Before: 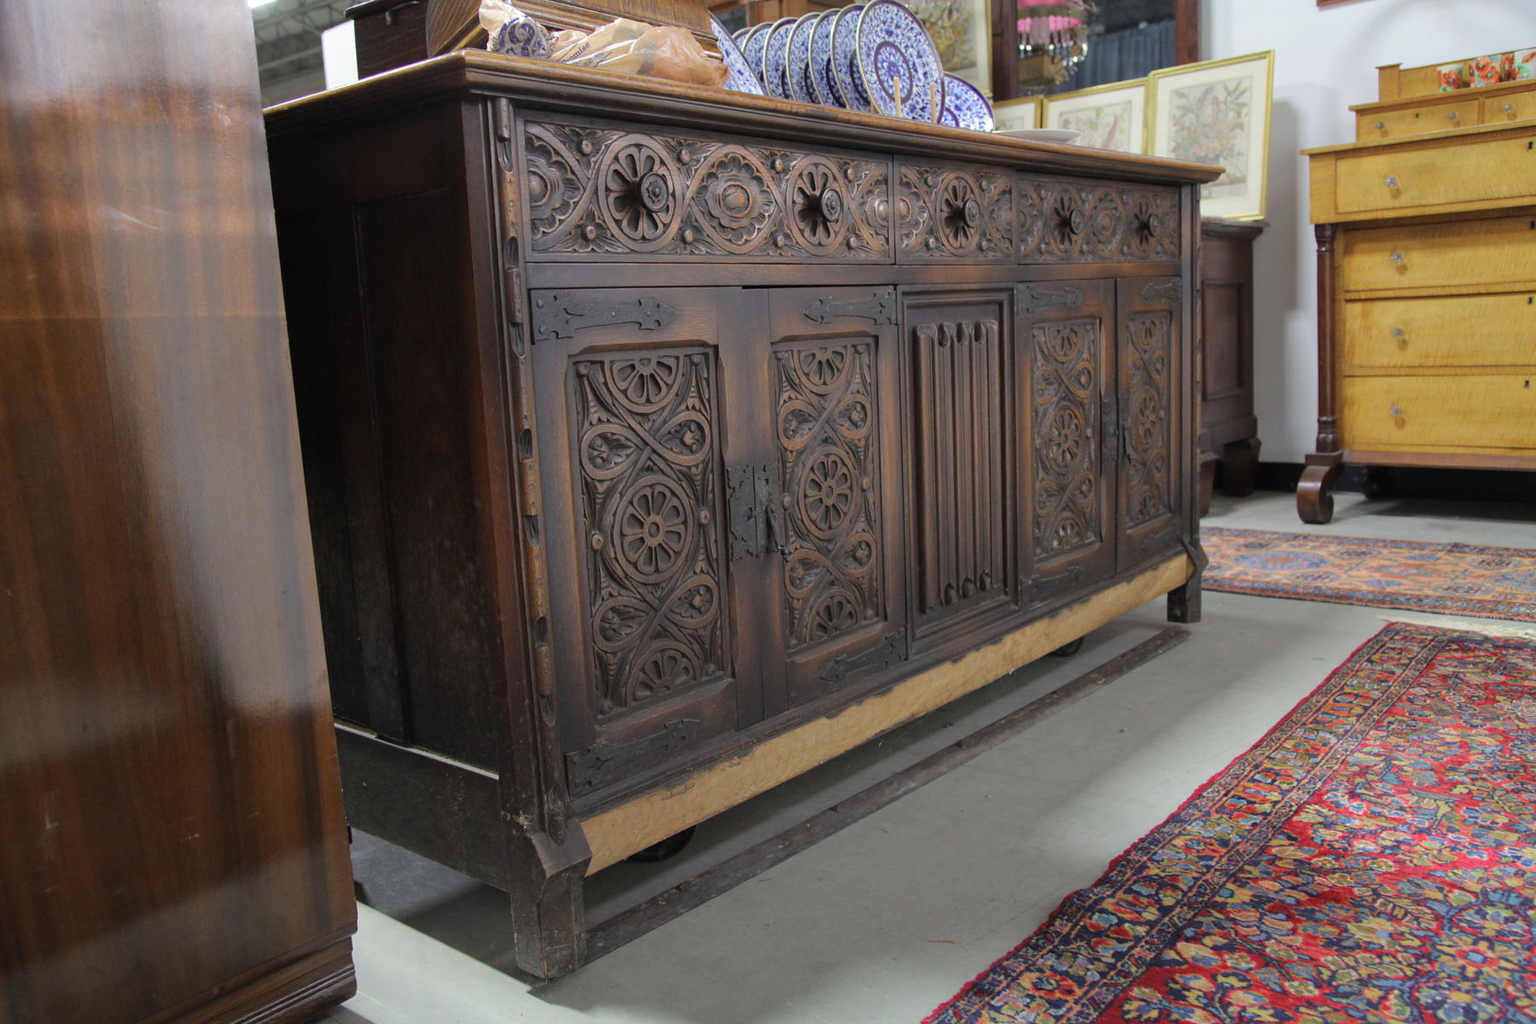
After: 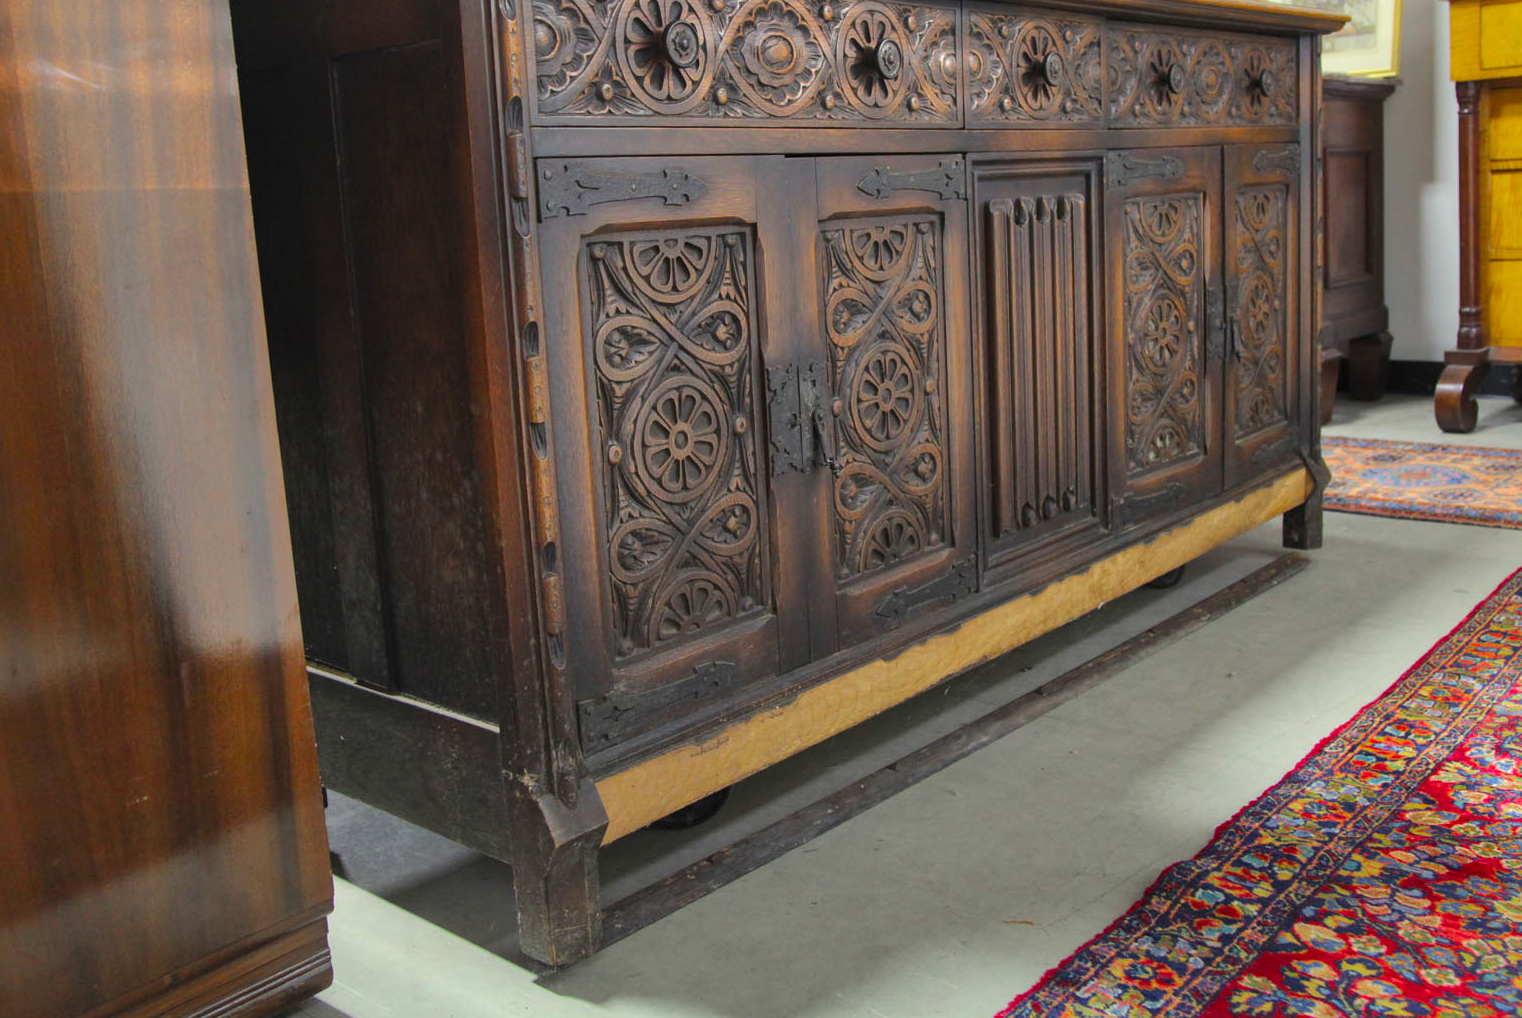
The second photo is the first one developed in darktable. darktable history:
contrast brightness saturation: contrast 0.083, saturation 0.022
crop and rotate: left 4.744%, top 15.098%, right 10.686%
local contrast: highlights 28%, shadows 76%, midtone range 0.747
shadows and highlights: on, module defaults
color balance rgb: highlights gain › luminance 7.536%, highlights gain › chroma 1.982%, highlights gain › hue 91.85°, global offset › luminance 0.495%, perceptual saturation grading › global saturation 39.058%, perceptual brilliance grading › global brilliance 2.966%, perceptual brilliance grading › highlights -2.406%, perceptual brilliance grading › shadows 3.395%
